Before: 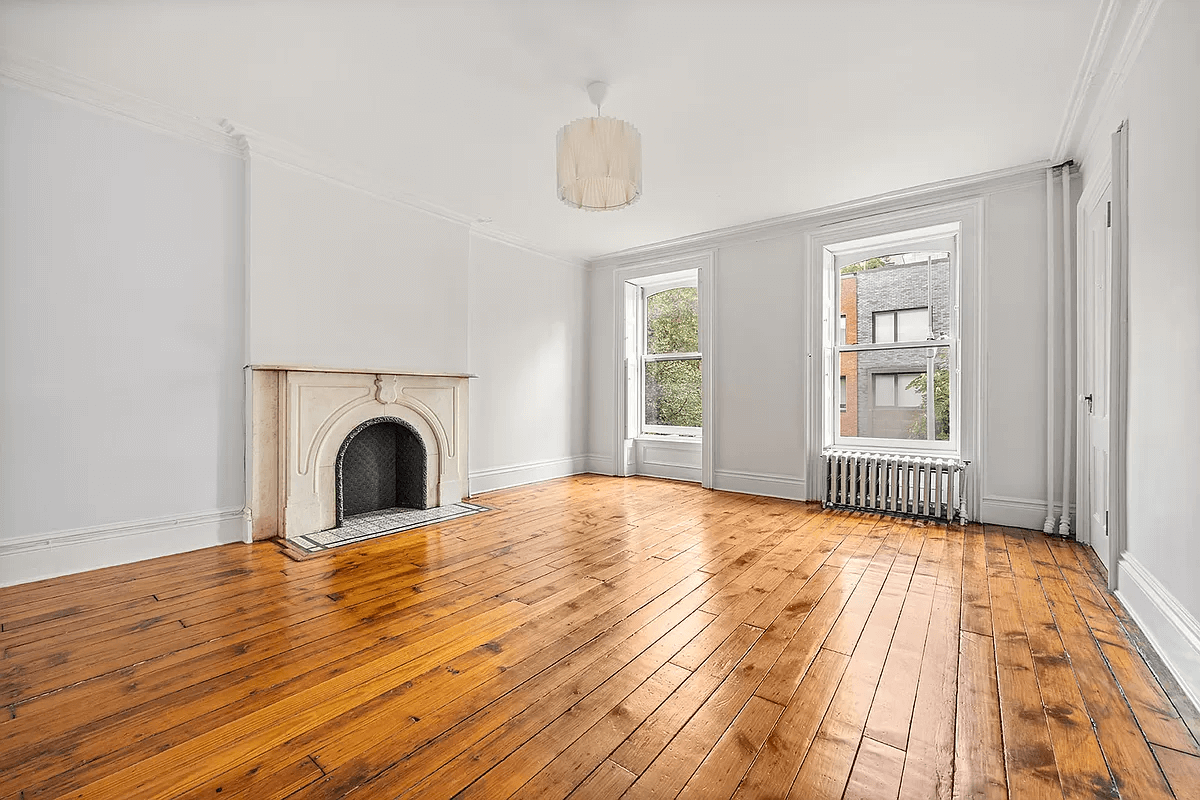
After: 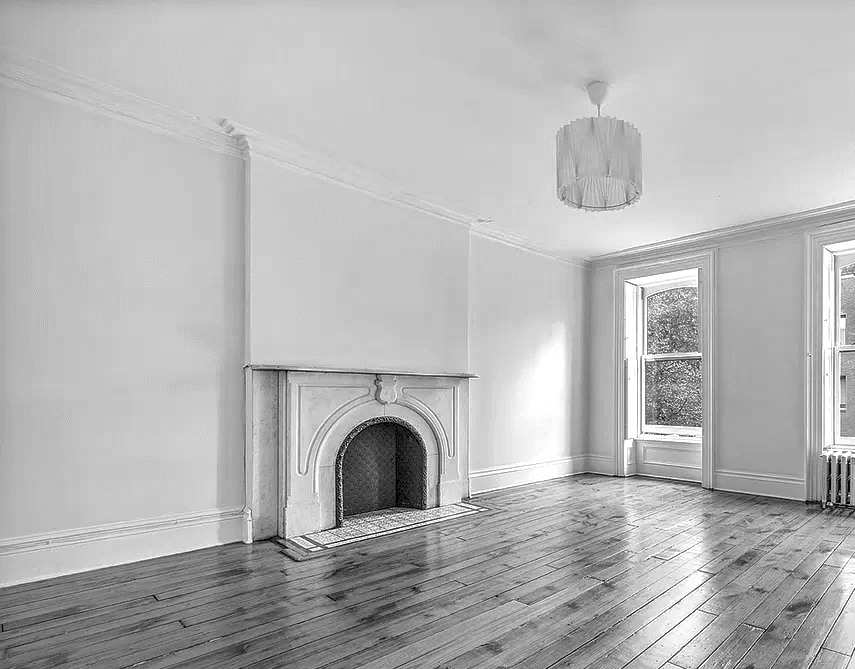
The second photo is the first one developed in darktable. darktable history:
exposure: exposure 0.235 EV, compensate highlight preservation false
shadows and highlights: on, module defaults
local contrast: detail 130%
crop: right 28.689%, bottom 16.306%
color calibration: output gray [0.22, 0.42, 0.37, 0], illuminant as shot in camera, x 0.358, y 0.373, temperature 4628.91 K
